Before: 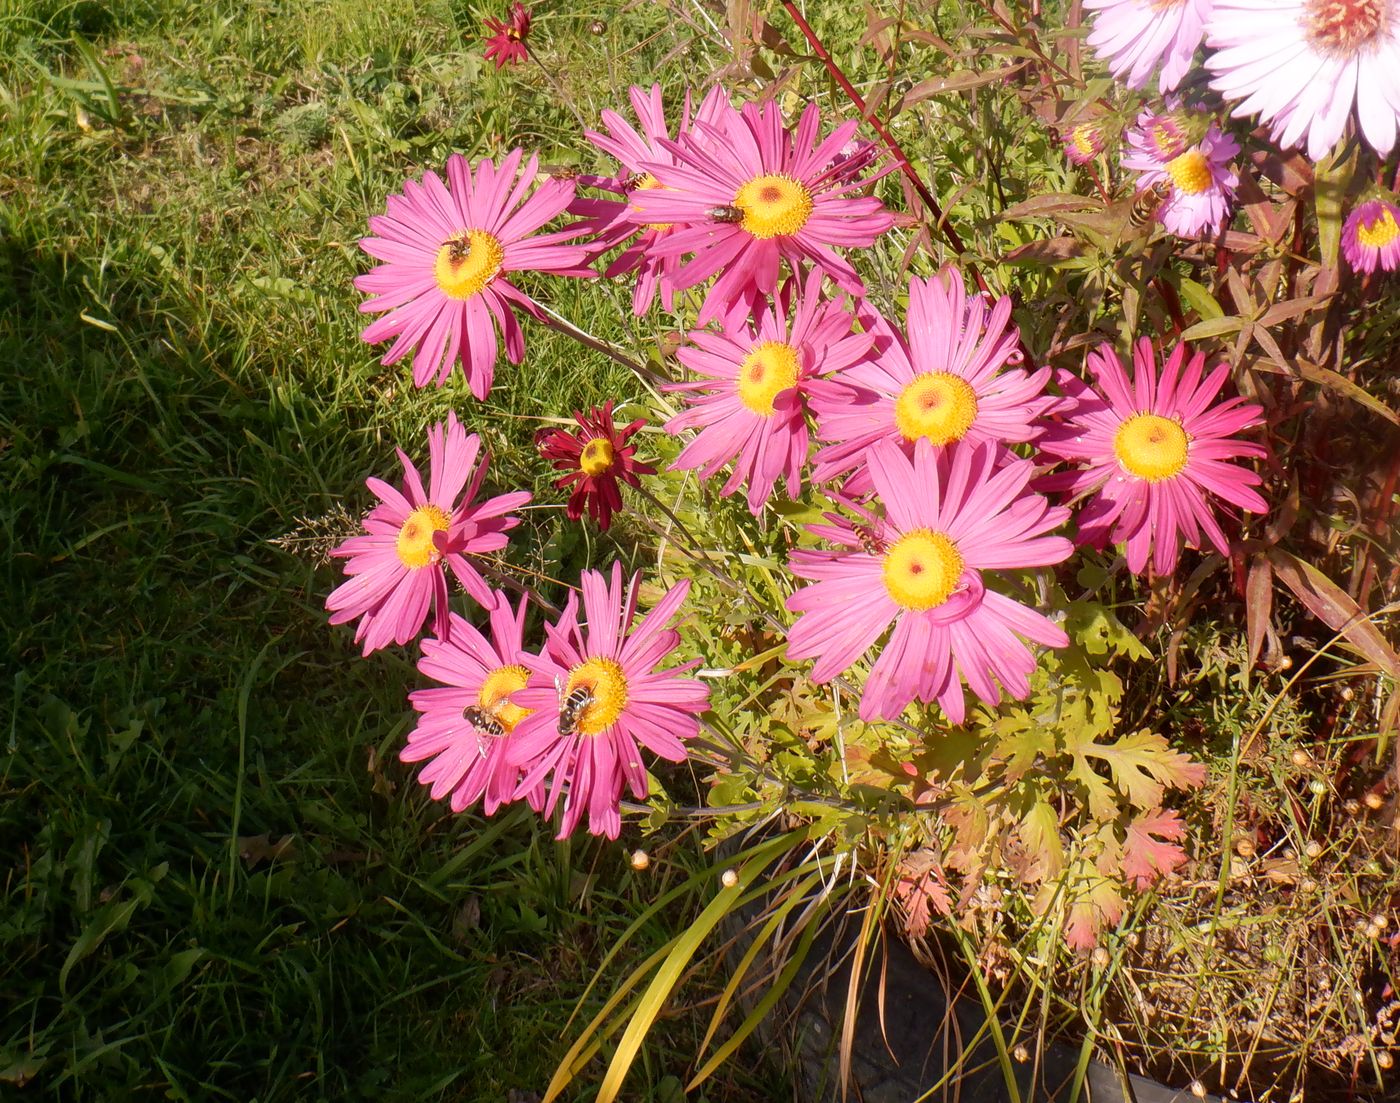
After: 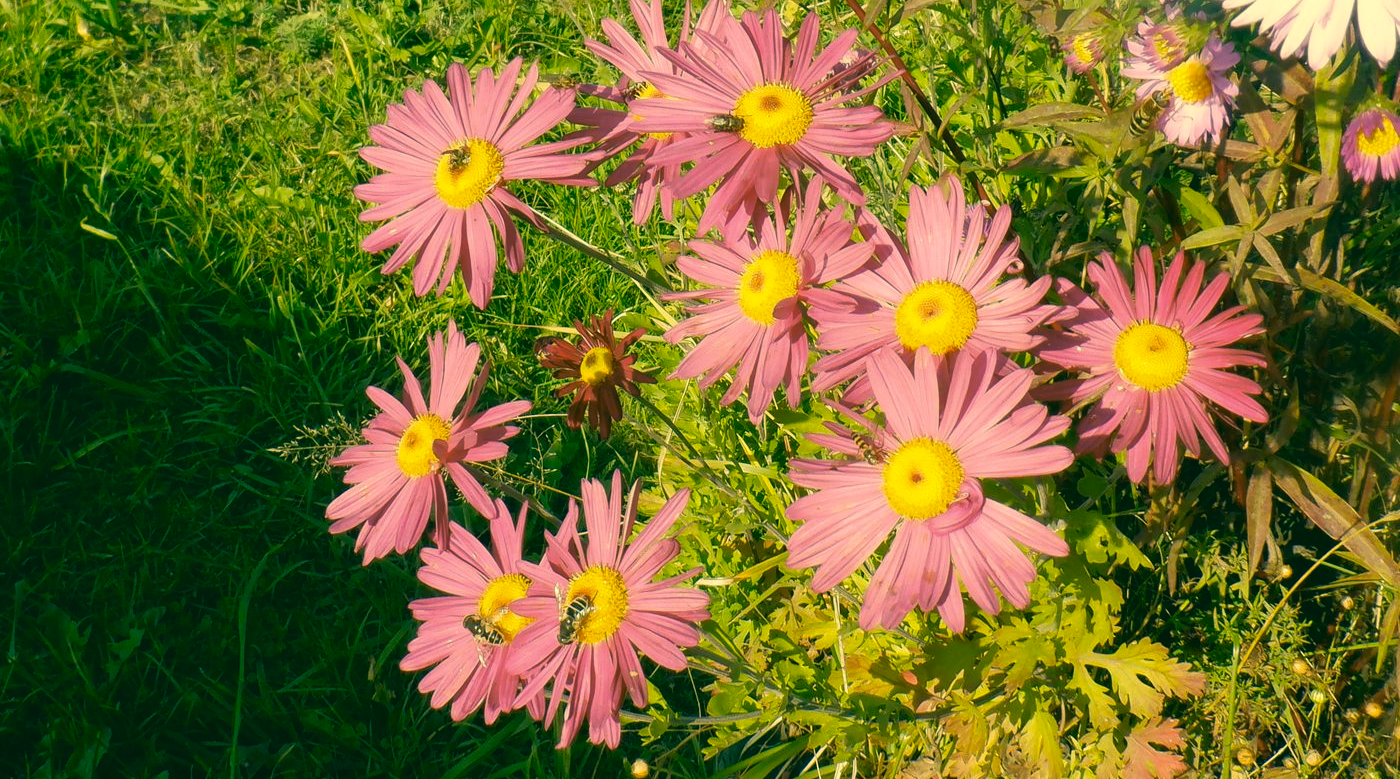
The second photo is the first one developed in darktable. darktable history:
color correction: highlights a* 1.83, highlights b* 34.02, shadows a* -36.68, shadows b* -5.48
crop and rotate: top 8.293%, bottom 20.996%
